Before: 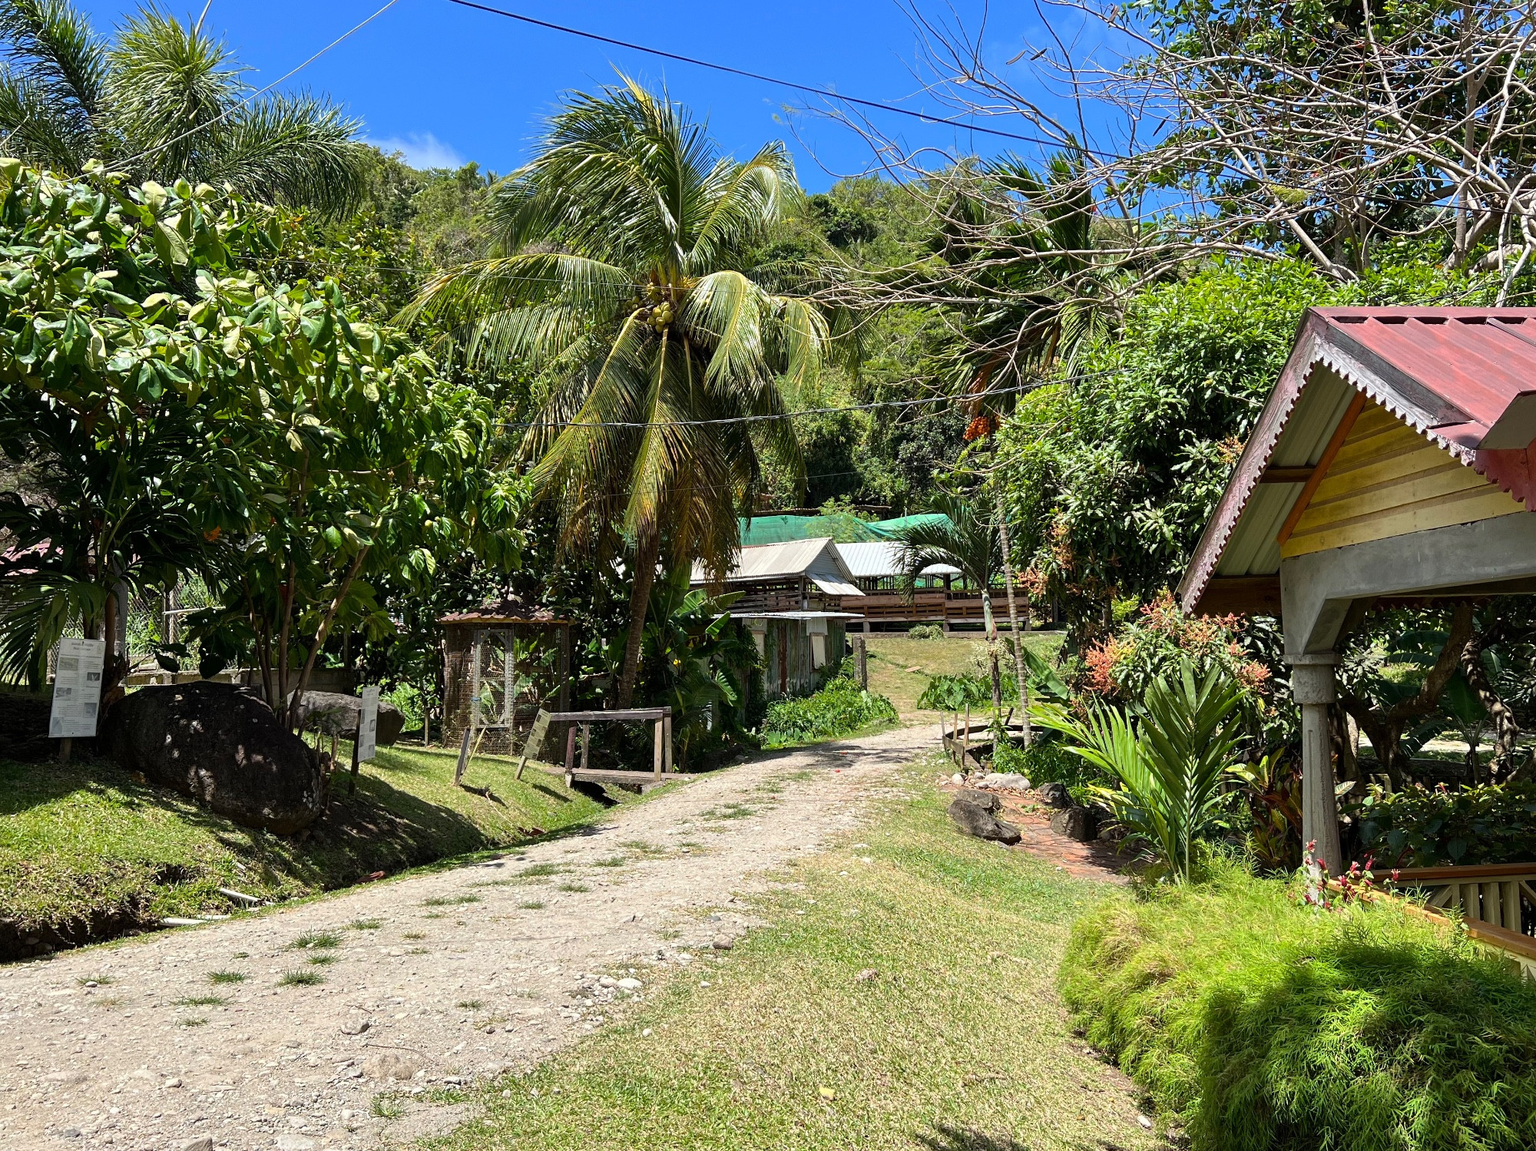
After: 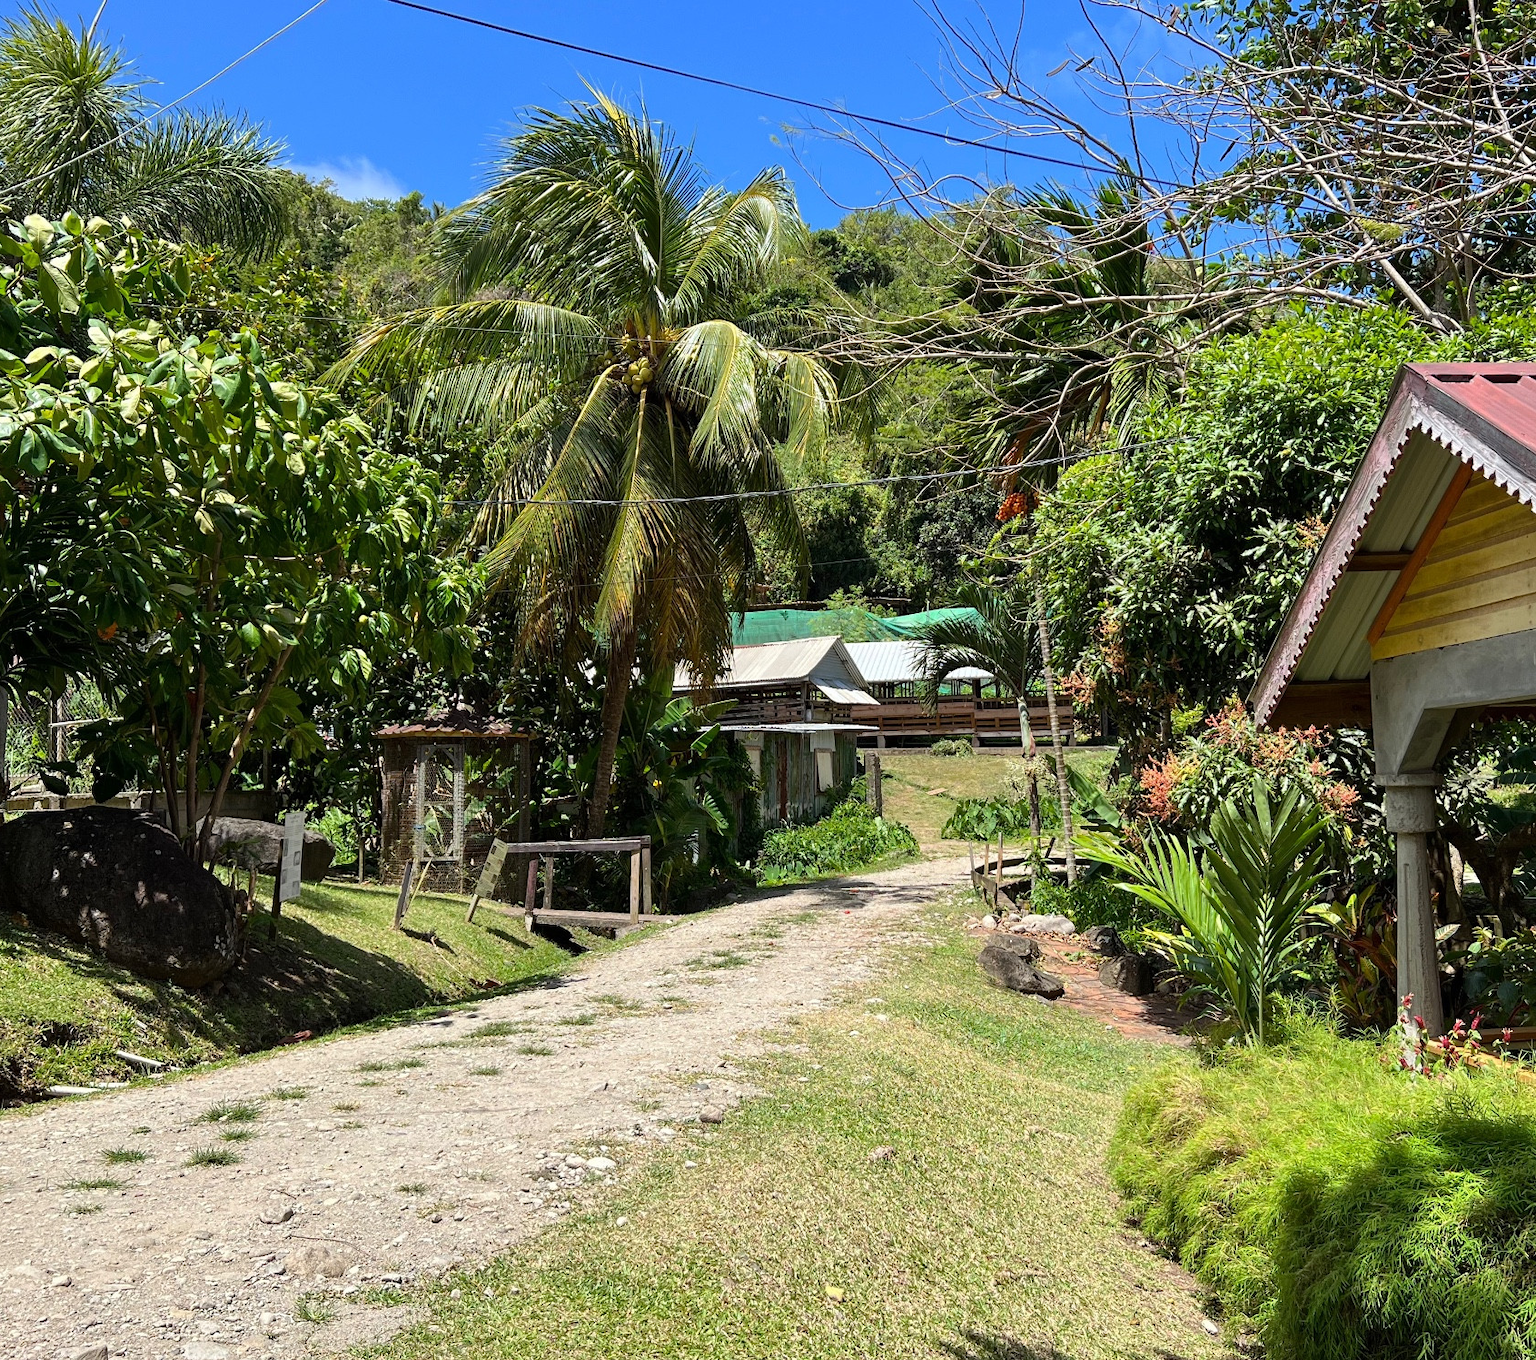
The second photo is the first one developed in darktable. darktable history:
crop: left 7.947%, right 7.485%
